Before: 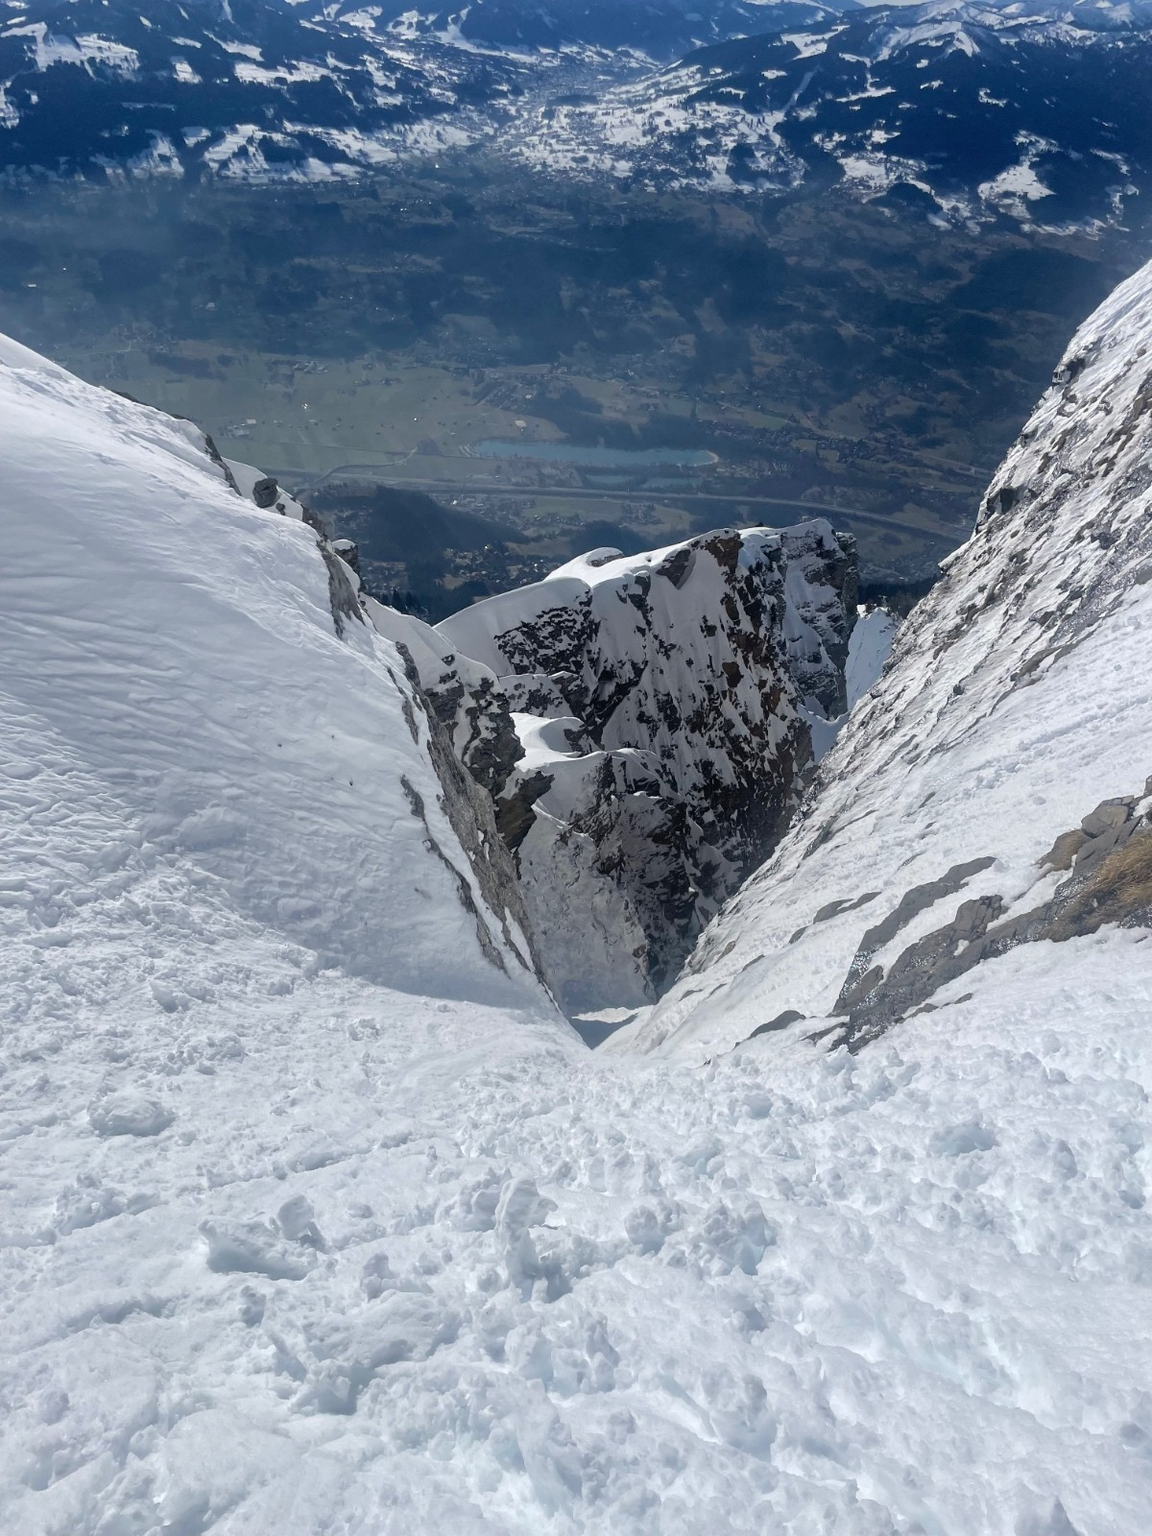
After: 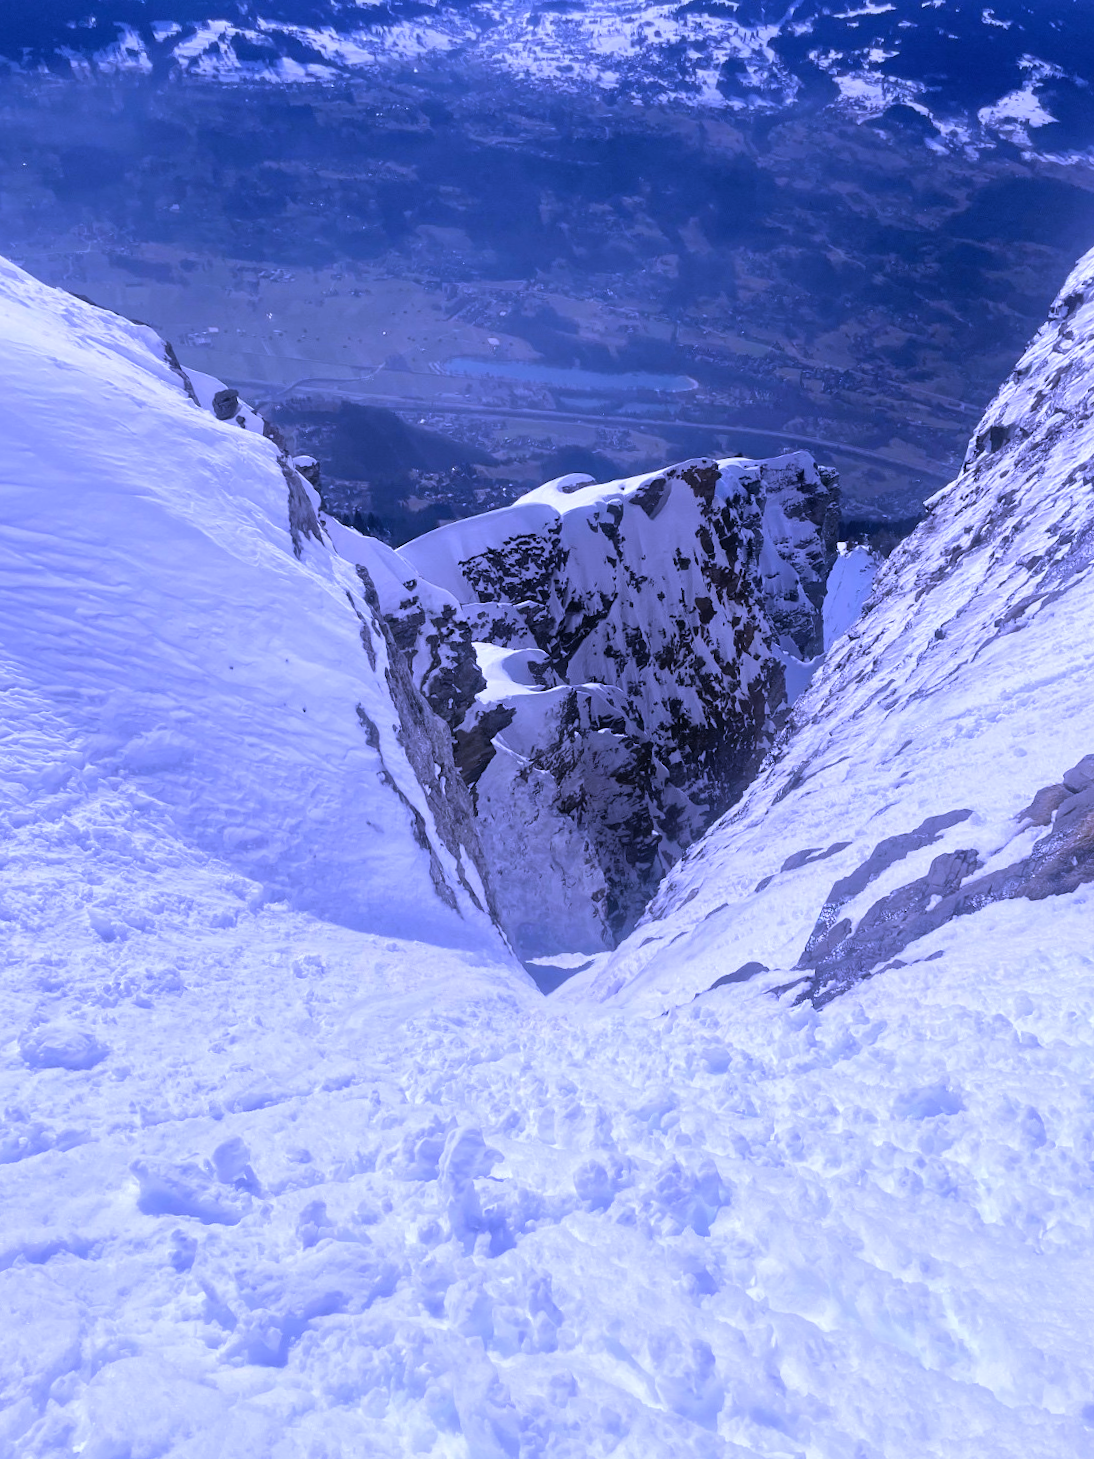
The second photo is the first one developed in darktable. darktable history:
crop and rotate: angle -1.96°, left 3.097%, top 4.154%, right 1.586%, bottom 0.529%
white balance: red 0.98, blue 1.61
